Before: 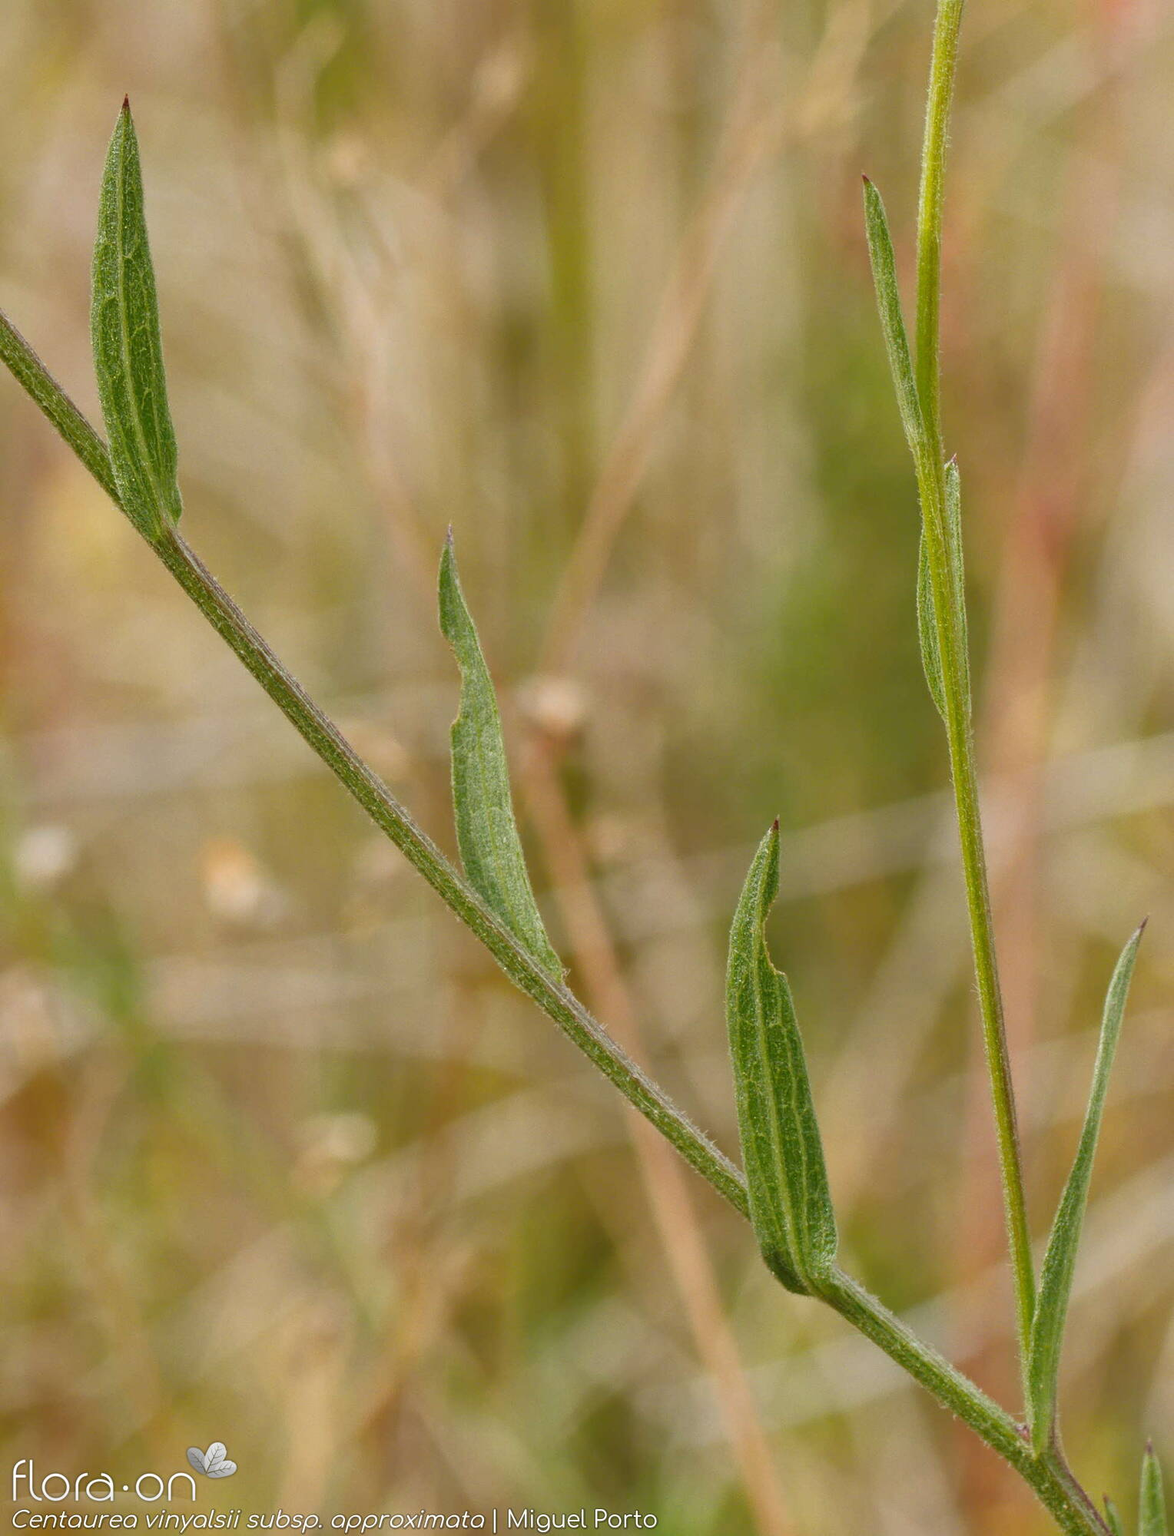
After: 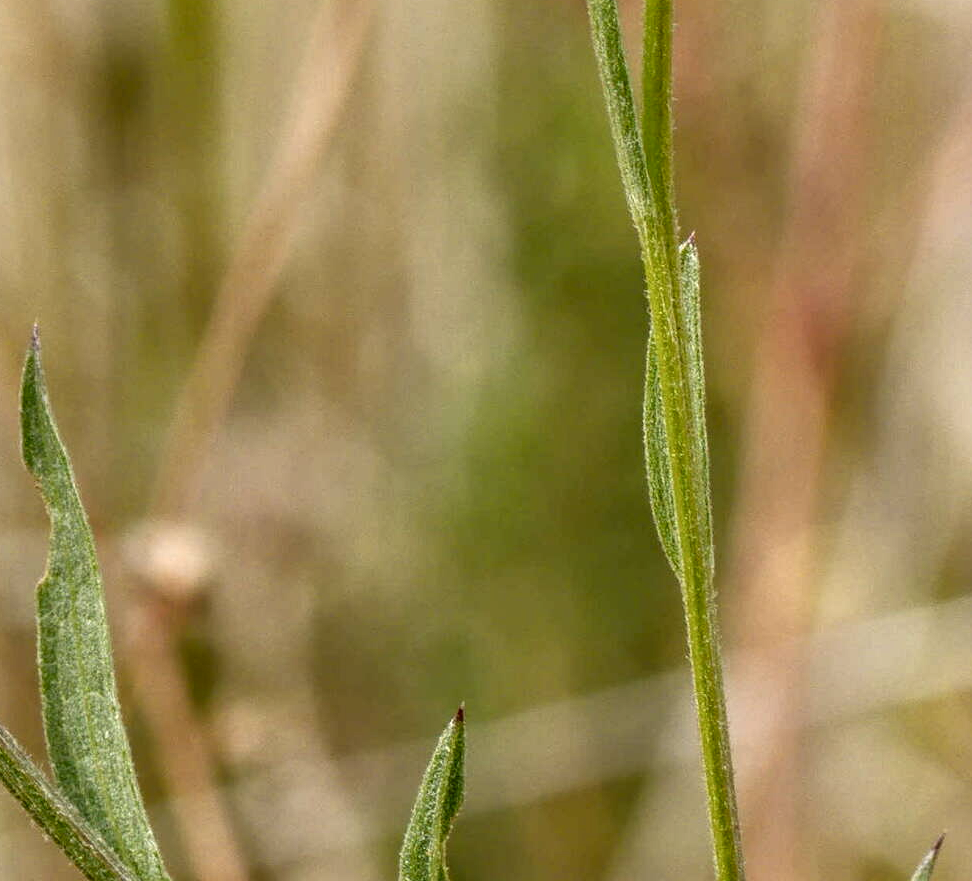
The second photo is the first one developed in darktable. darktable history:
crop: left 36.005%, top 17.973%, right 0.363%, bottom 37.946%
local contrast: highlights 65%, shadows 54%, detail 169%, midtone range 0.516
